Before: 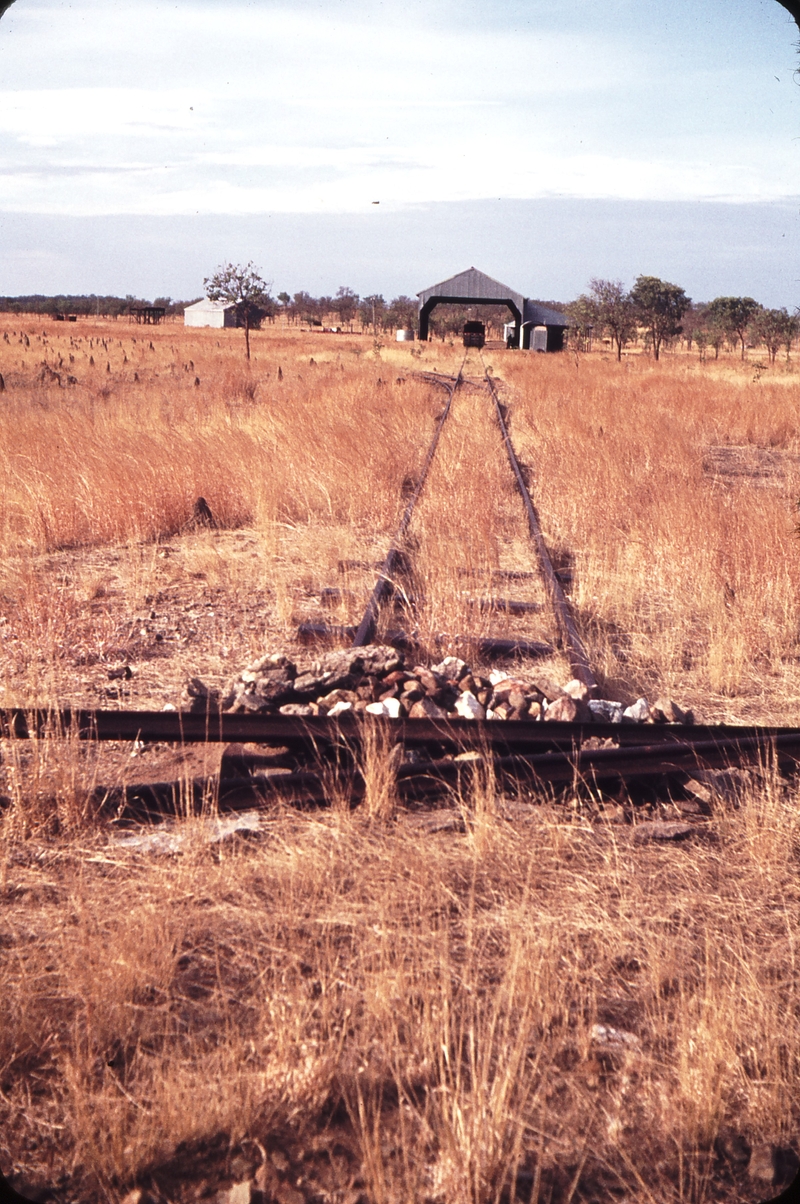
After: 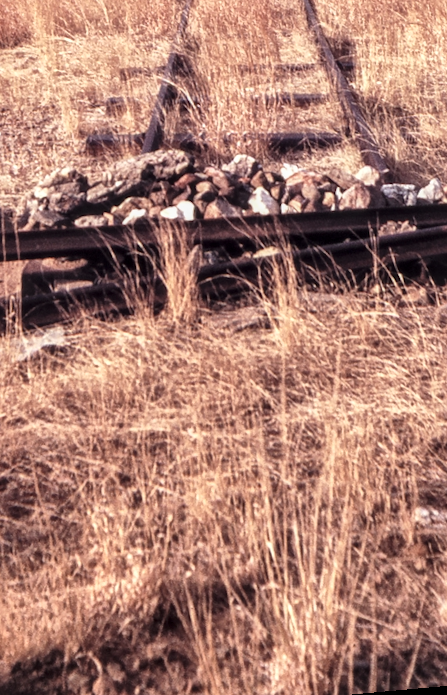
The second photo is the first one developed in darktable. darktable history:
local contrast: on, module defaults
tone curve: color space Lab, linked channels, preserve colors none
rotate and perspective: rotation -5.2°, automatic cropping off
crop: left 29.672%, top 41.786%, right 20.851%, bottom 3.487%
exposure: black level correction 0, exposure -0.766 EV, compensate highlight preservation false
global tonemap: drago (1, 100), detail 1
shadows and highlights: shadows 37.27, highlights -28.18, soften with gaussian
